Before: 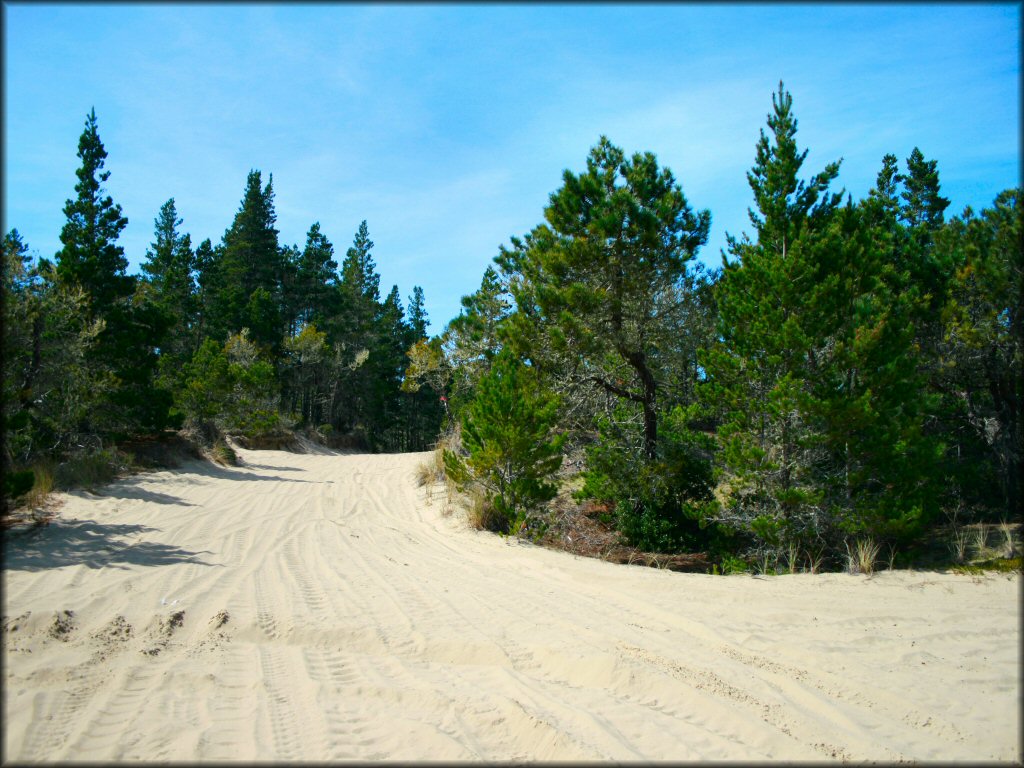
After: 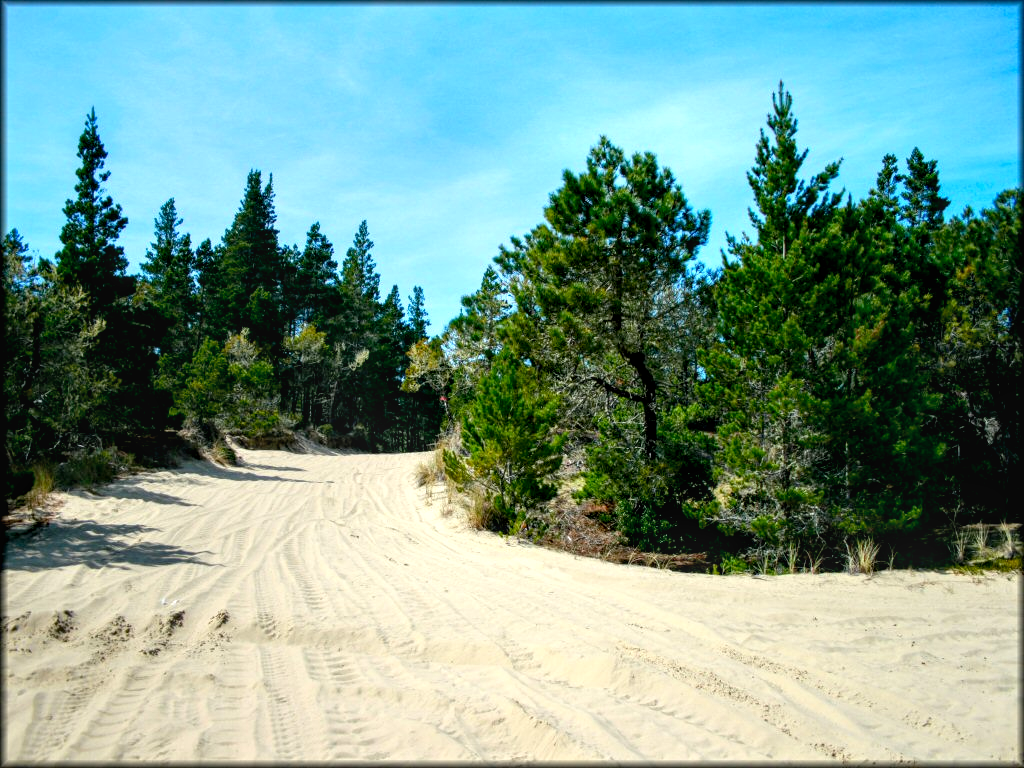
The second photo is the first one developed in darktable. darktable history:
local contrast: detail 130%
exposure: black level correction 0.01, exposure 0.016 EV, compensate highlight preservation false
base curve: preserve colors none
tone equalizer: -8 EV -0.419 EV, -7 EV -0.411 EV, -6 EV -0.332 EV, -5 EV -0.209 EV, -3 EV 0.221 EV, -2 EV 0.326 EV, -1 EV 0.364 EV, +0 EV 0.397 EV
